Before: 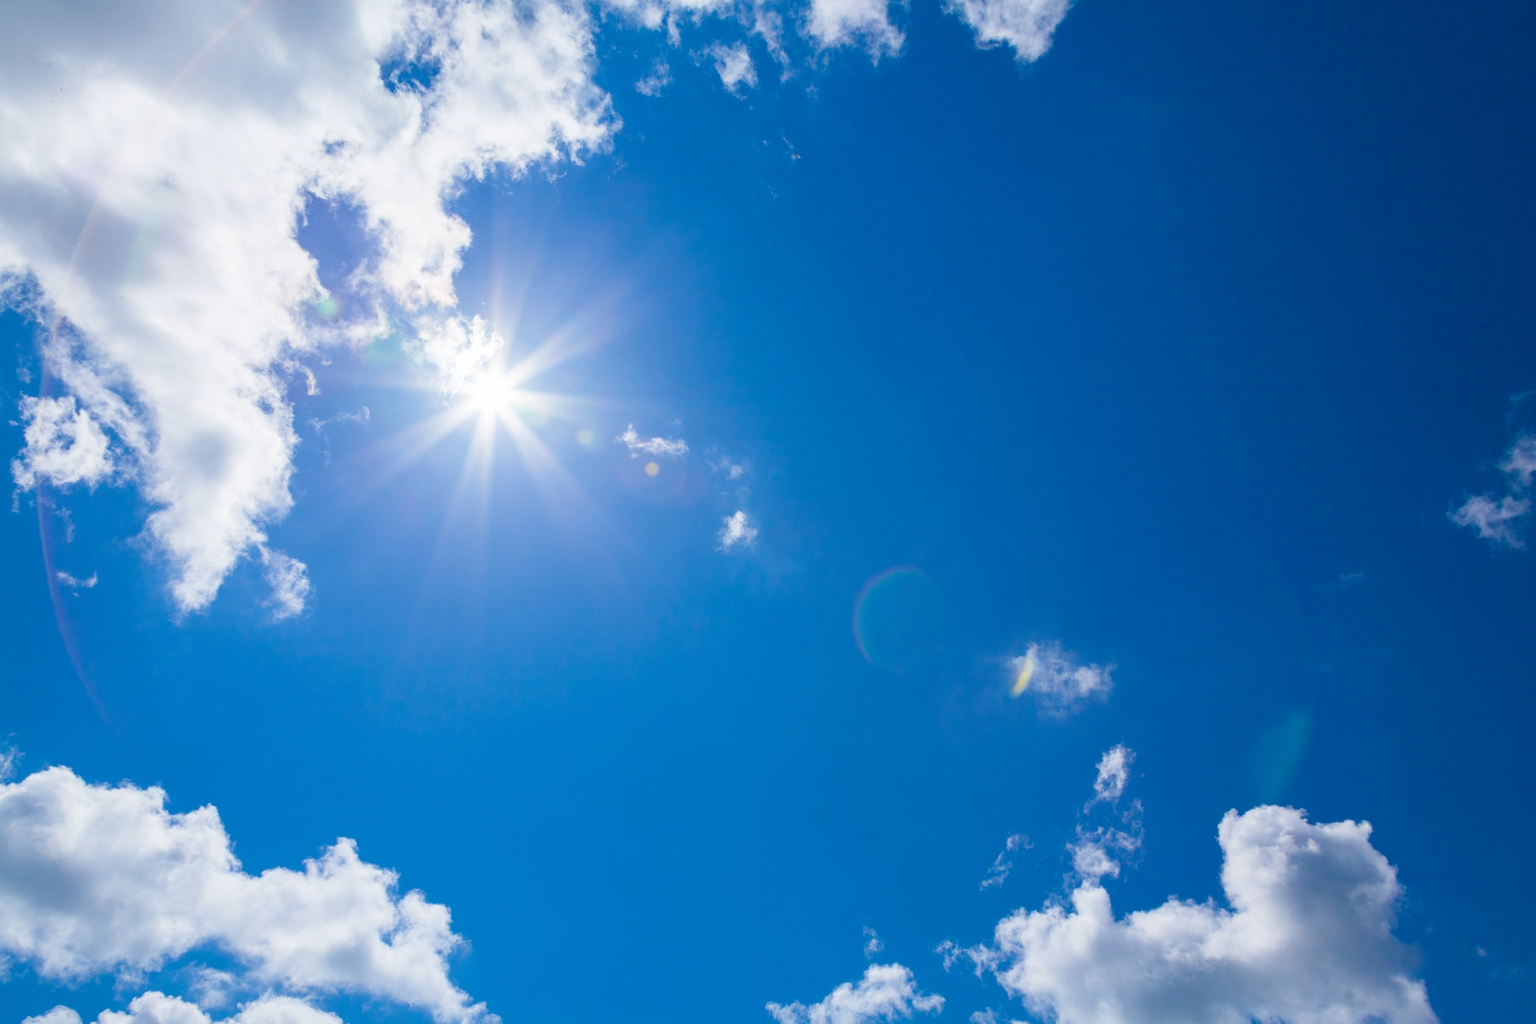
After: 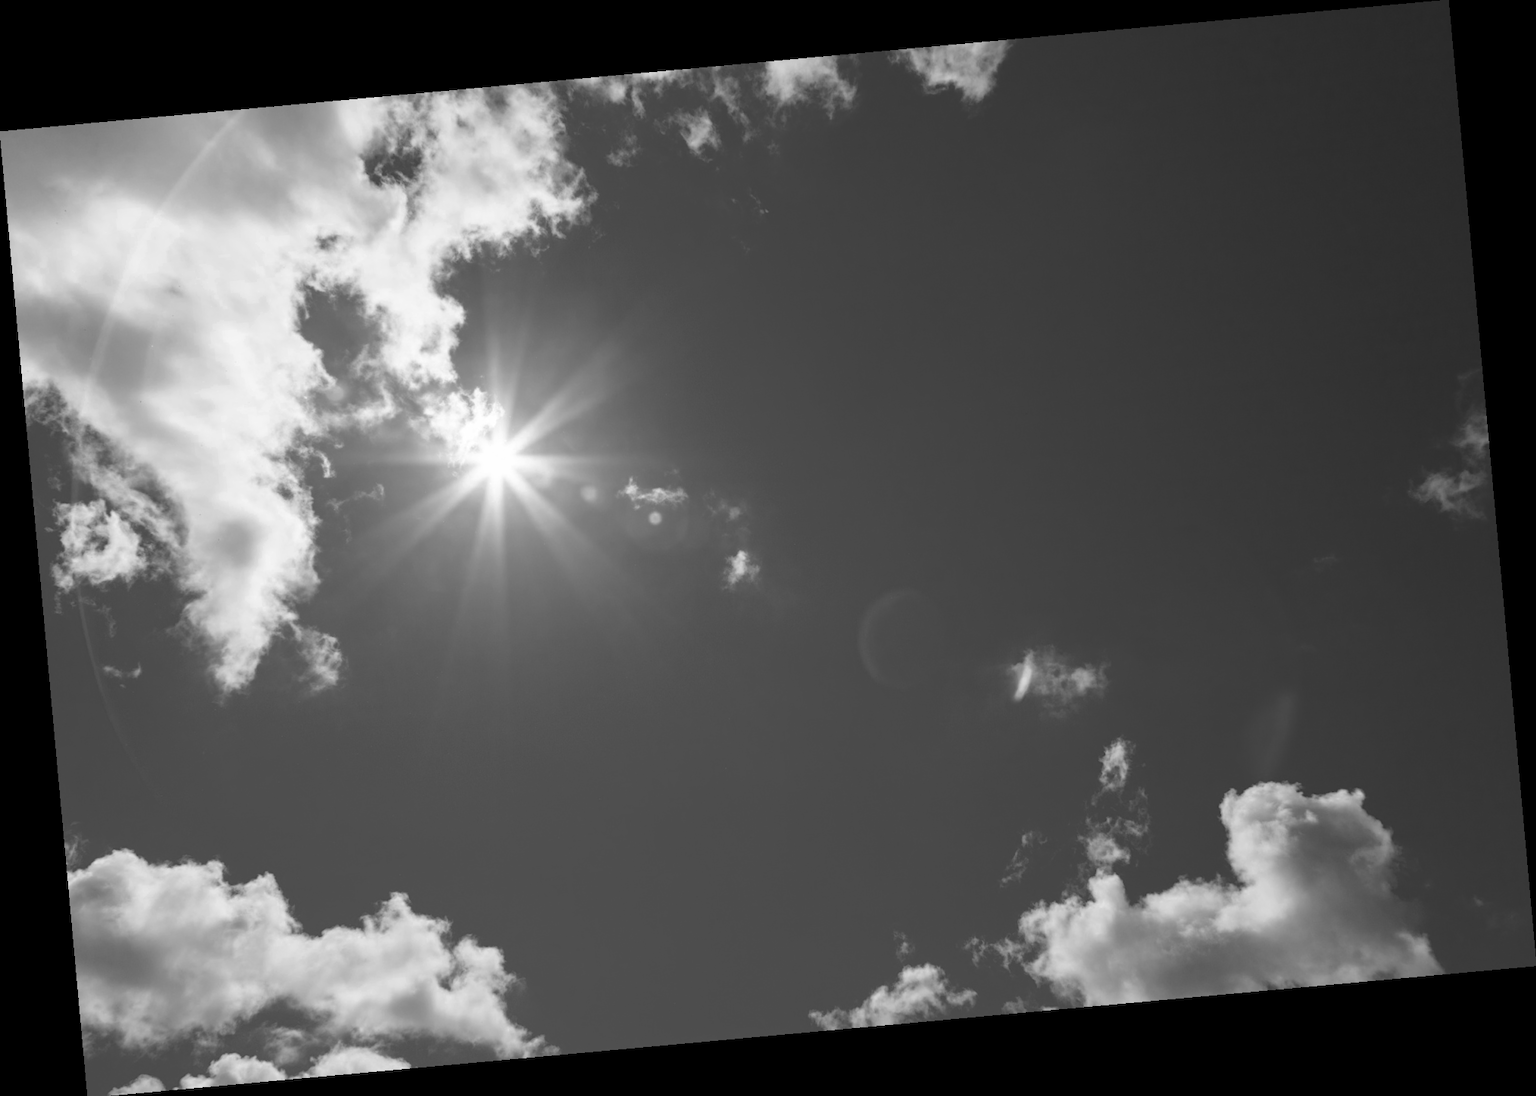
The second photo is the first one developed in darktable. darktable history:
rotate and perspective: rotation -5.2°, automatic cropping off
color zones: curves: ch0 [(0.002, 0.593) (0.143, 0.417) (0.285, 0.541) (0.455, 0.289) (0.608, 0.327) (0.727, 0.283) (0.869, 0.571) (1, 0.603)]; ch1 [(0, 0) (0.143, 0) (0.286, 0) (0.429, 0) (0.571, 0) (0.714, 0) (0.857, 0)]
